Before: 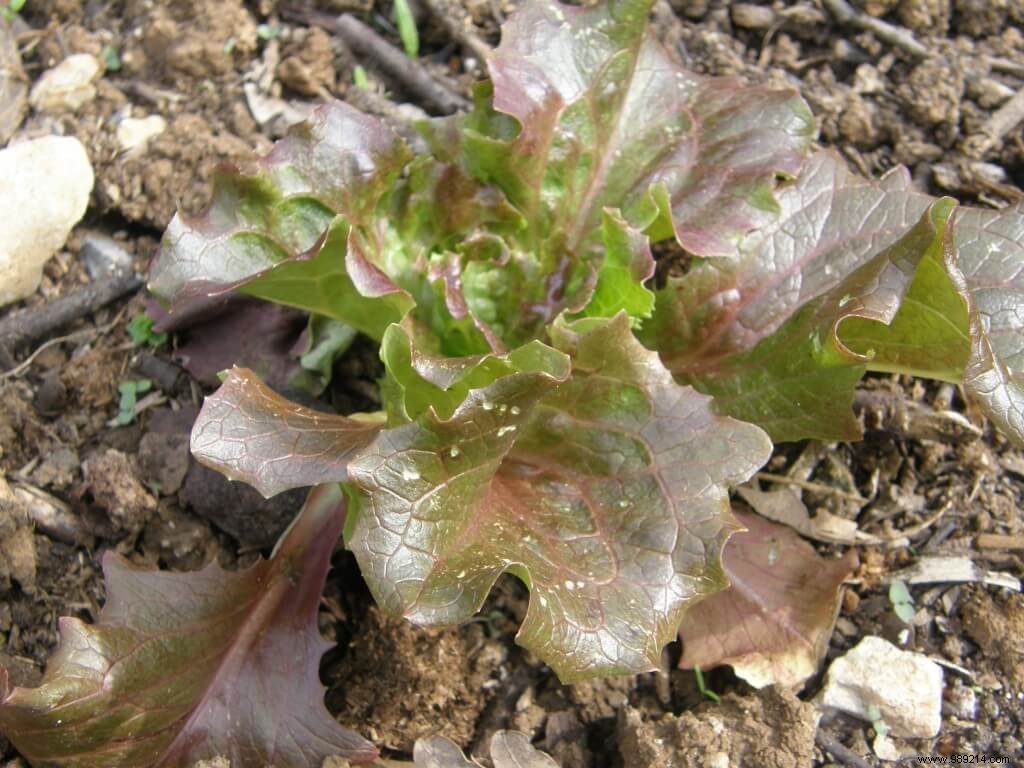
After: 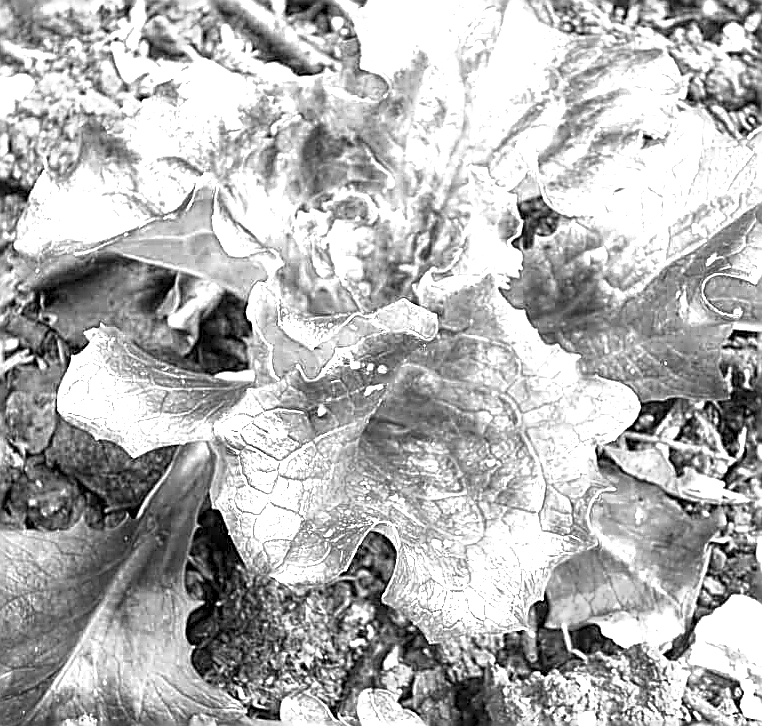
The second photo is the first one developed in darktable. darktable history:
crop and rotate: left 13.002%, top 5.4%, right 12.523%
local contrast: highlights 103%, shadows 99%, detail 201%, midtone range 0.2
exposure: black level correction 0, exposure 1.665 EV, compensate highlight preservation false
sharpen: amount 1.876
color zones: curves: ch0 [(0.002, 0.589) (0.107, 0.484) (0.146, 0.249) (0.217, 0.352) (0.309, 0.525) (0.39, 0.404) (0.455, 0.169) (0.597, 0.055) (0.724, 0.212) (0.775, 0.691) (0.869, 0.571) (1, 0.587)]; ch1 [(0, 0) (0.143, 0) (0.286, 0) (0.429, 0) (0.571, 0) (0.714, 0) (0.857, 0)]
